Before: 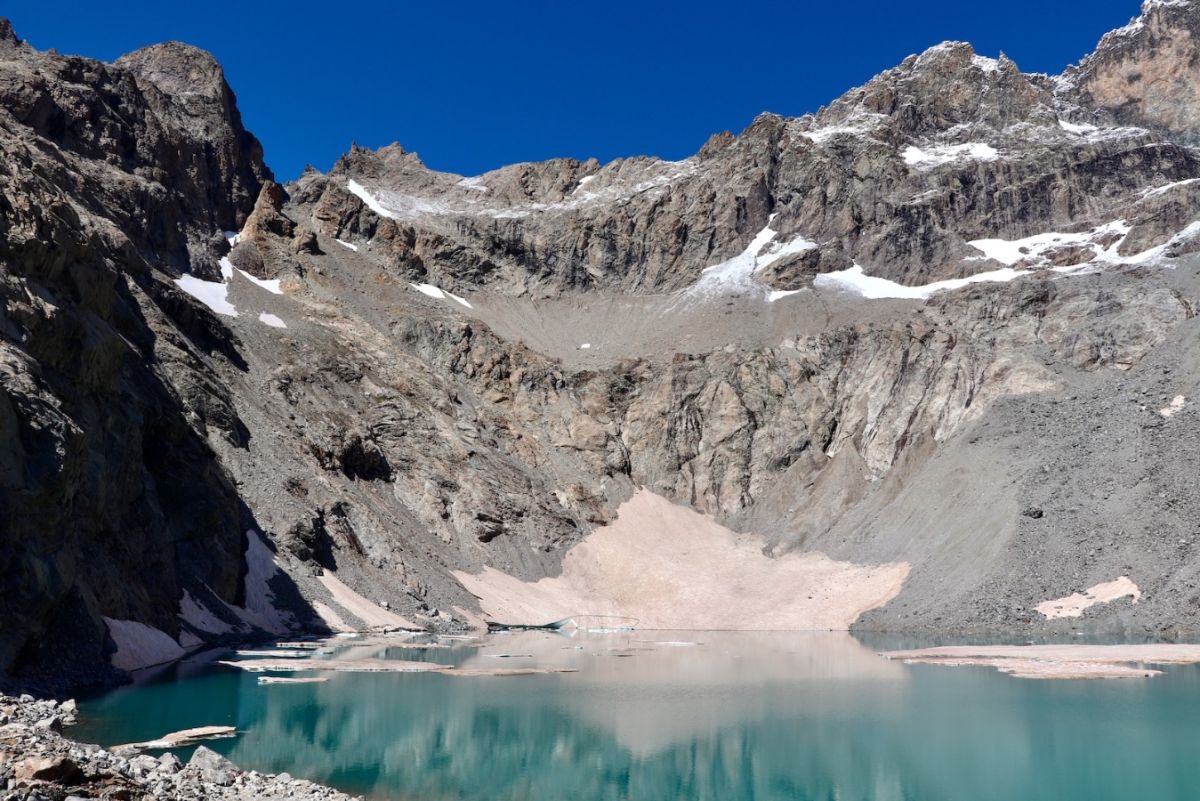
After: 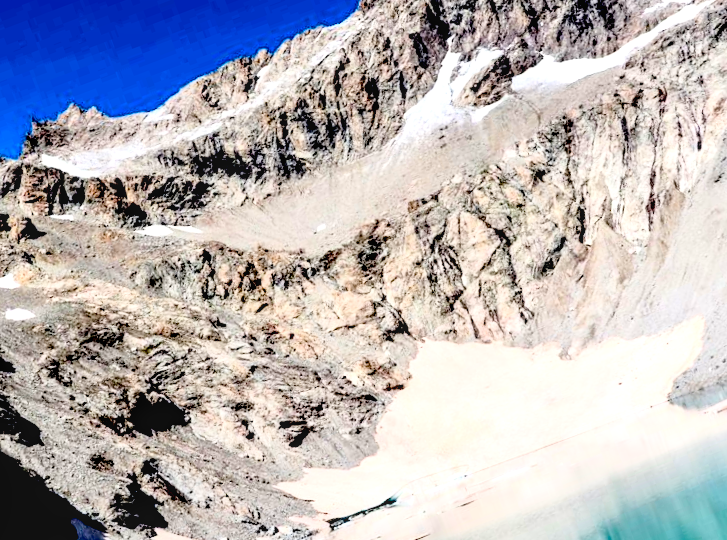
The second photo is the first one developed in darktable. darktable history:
crop and rotate: angle 20.7°, left 6.826%, right 4.331%, bottom 1.069%
local contrast: on, module defaults
exposure: black level correction 0.056, compensate exposure bias true, compensate highlight preservation false
tone equalizer: -8 EV -0.742 EV, -7 EV -0.686 EV, -6 EV -0.57 EV, -5 EV -0.402 EV, -3 EV 0.403 EV, -2 EV 0.6 EV, -1 EV 0.684 EV, +0 EV 0.726 EV
base curve: curves: ch0 [(0, 0) (0.028, 0.03) (0.121, 0.232) (0.46, 0.748) (0.859, 0.968) (1, 1)]
